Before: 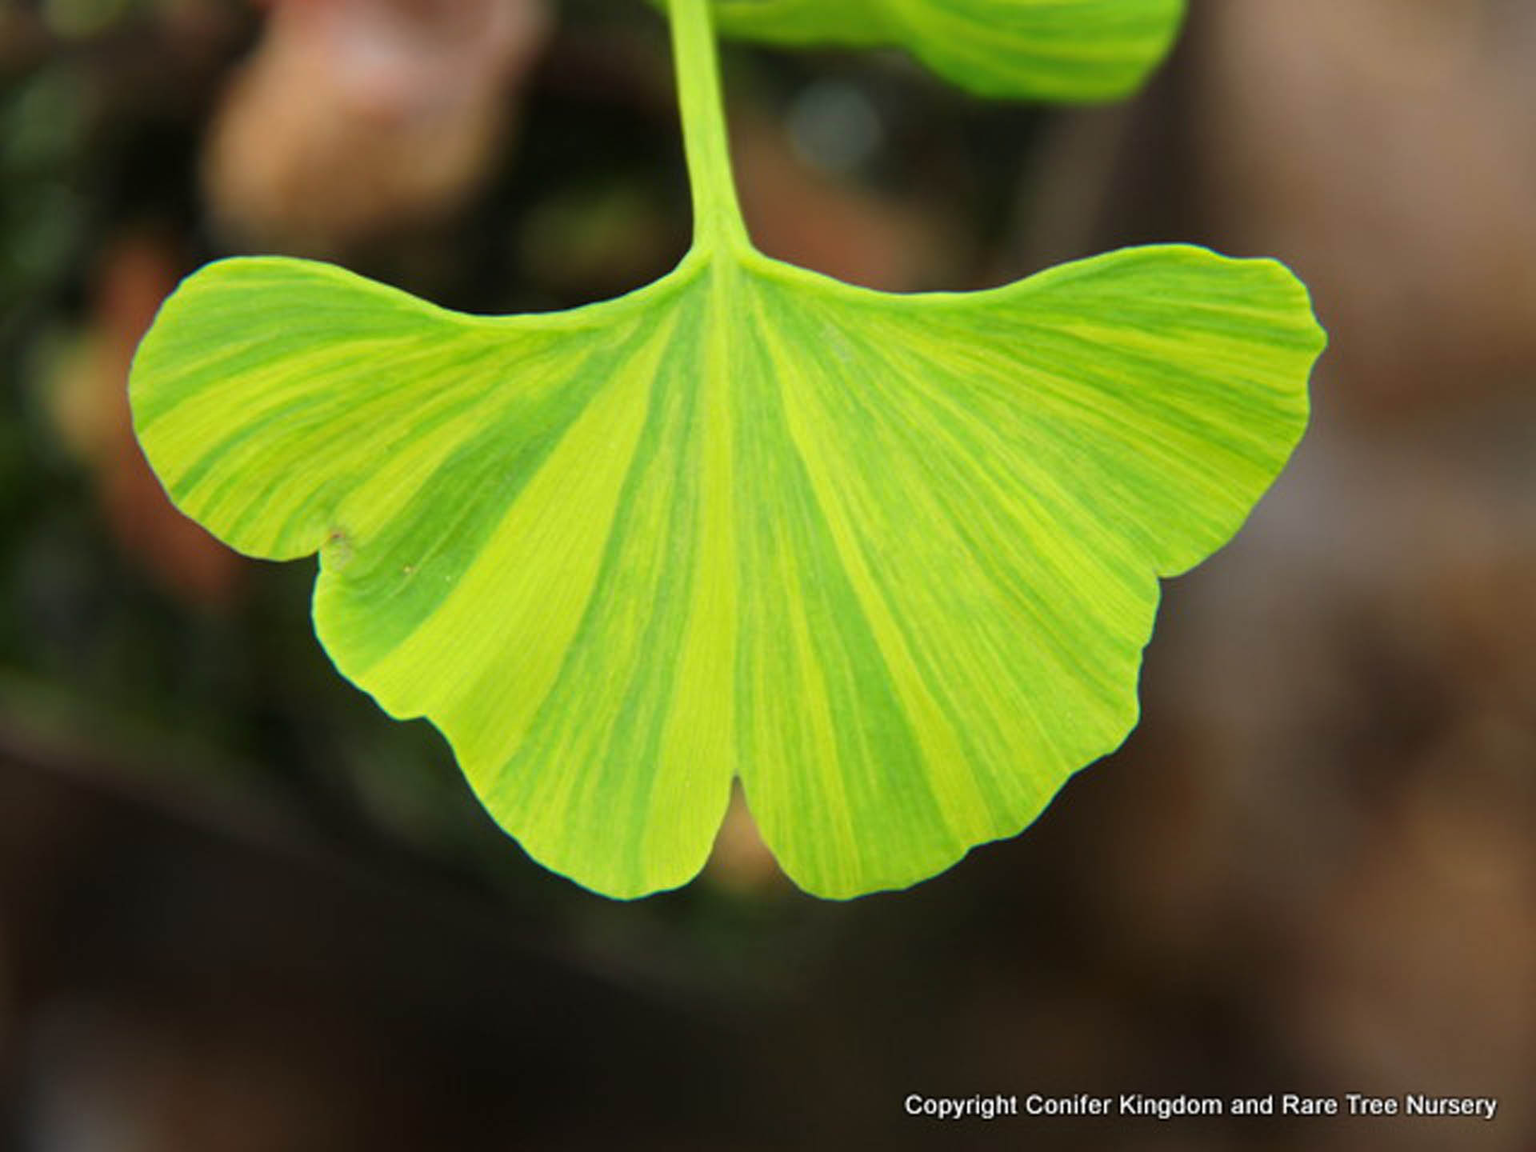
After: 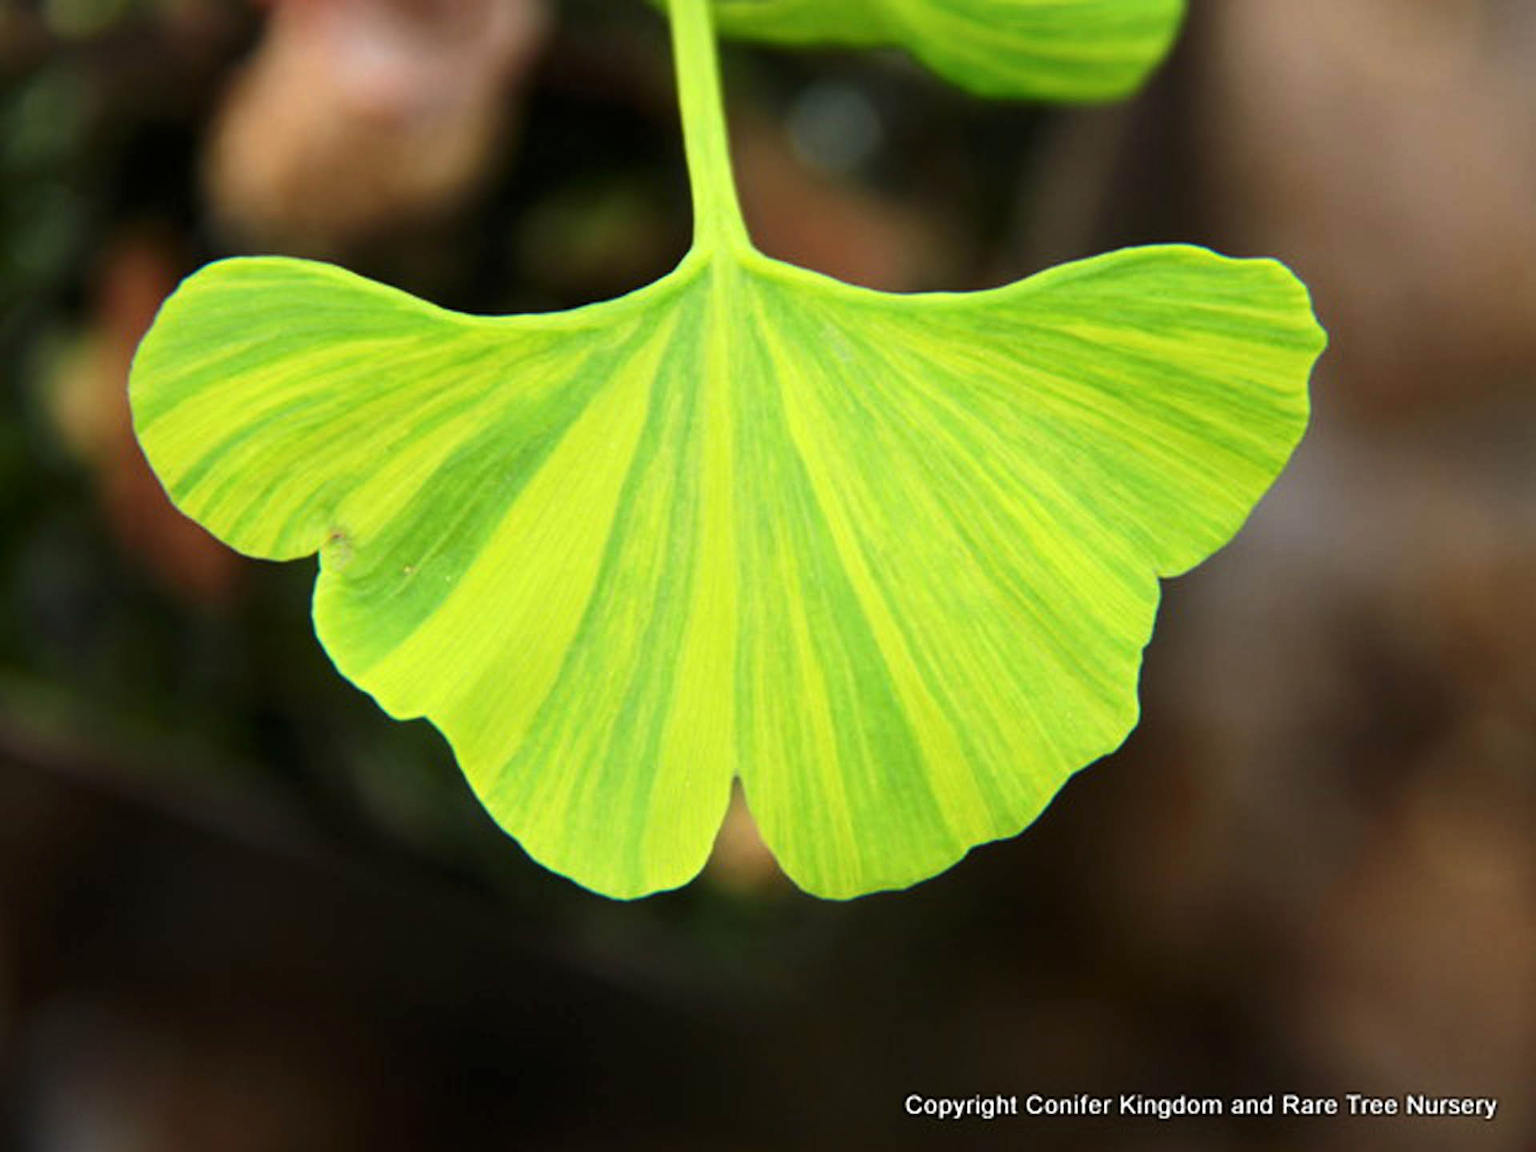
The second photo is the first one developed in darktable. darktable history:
levels: levels [0.016, 0.484, 0.953]
contrast brightness saturation: contrast 0.14
